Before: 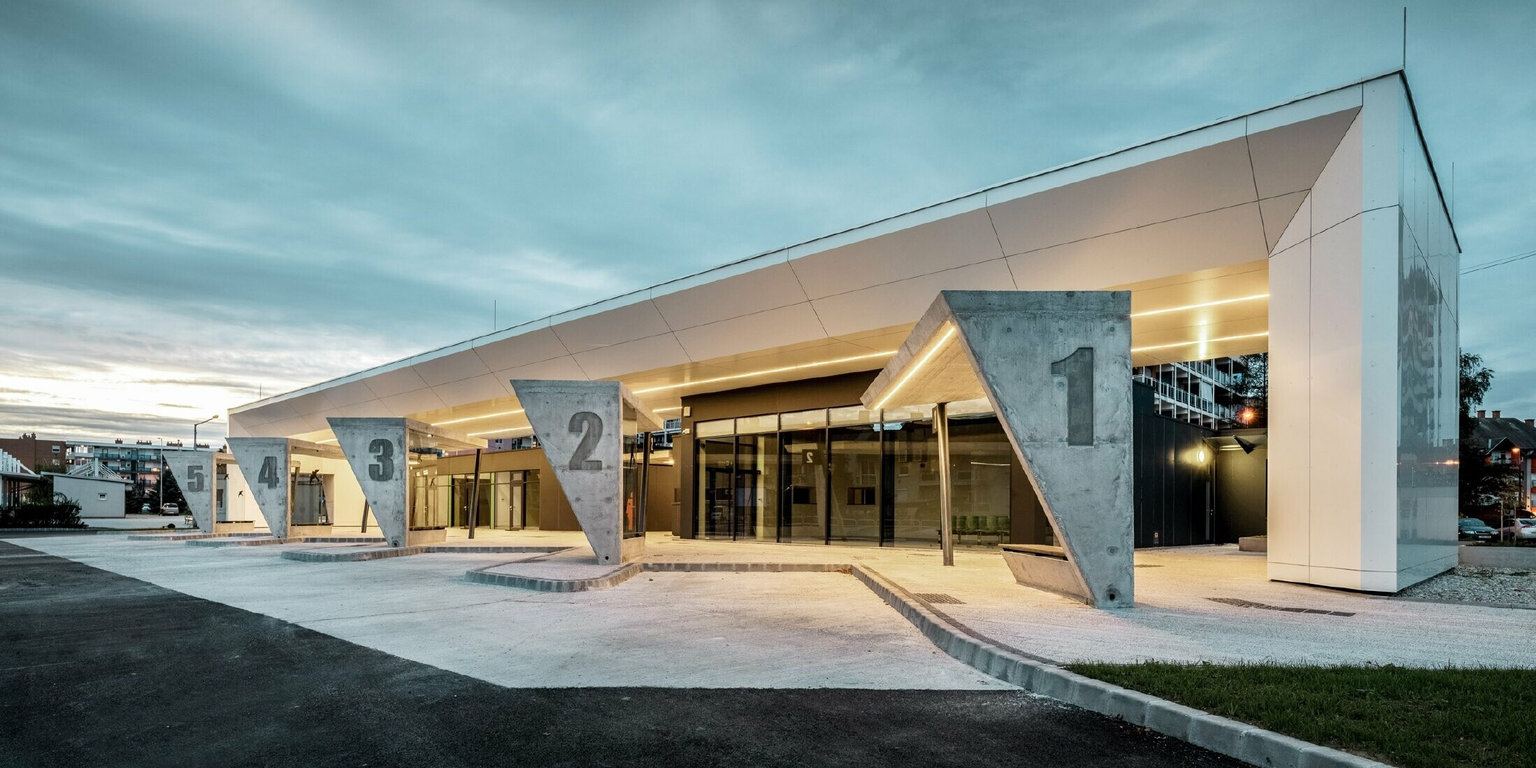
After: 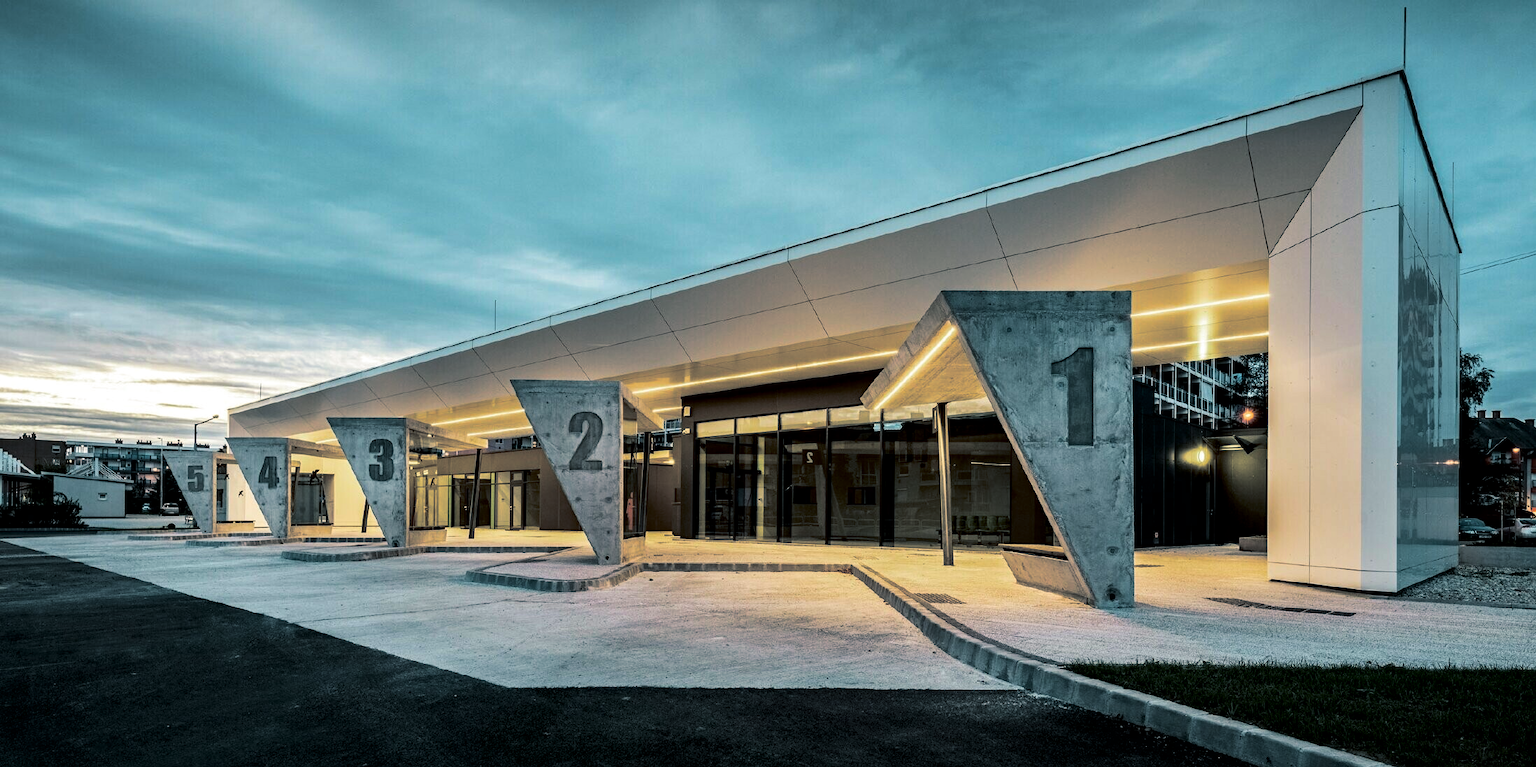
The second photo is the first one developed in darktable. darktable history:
exposure: black level correction 0.005, exposure 0.014 EV, compensate highlight preservation false
contrast brightness saturation: contrast 0.12, brightness -0.12, saturation 0.2
haze removal: compatibility mode true, adaptive false
split-toning: shadows › hue 205.2°, shadows › saturation 0.29, highlights › hue 50.4°, highlights › saturation 0.38, balance -49.9
